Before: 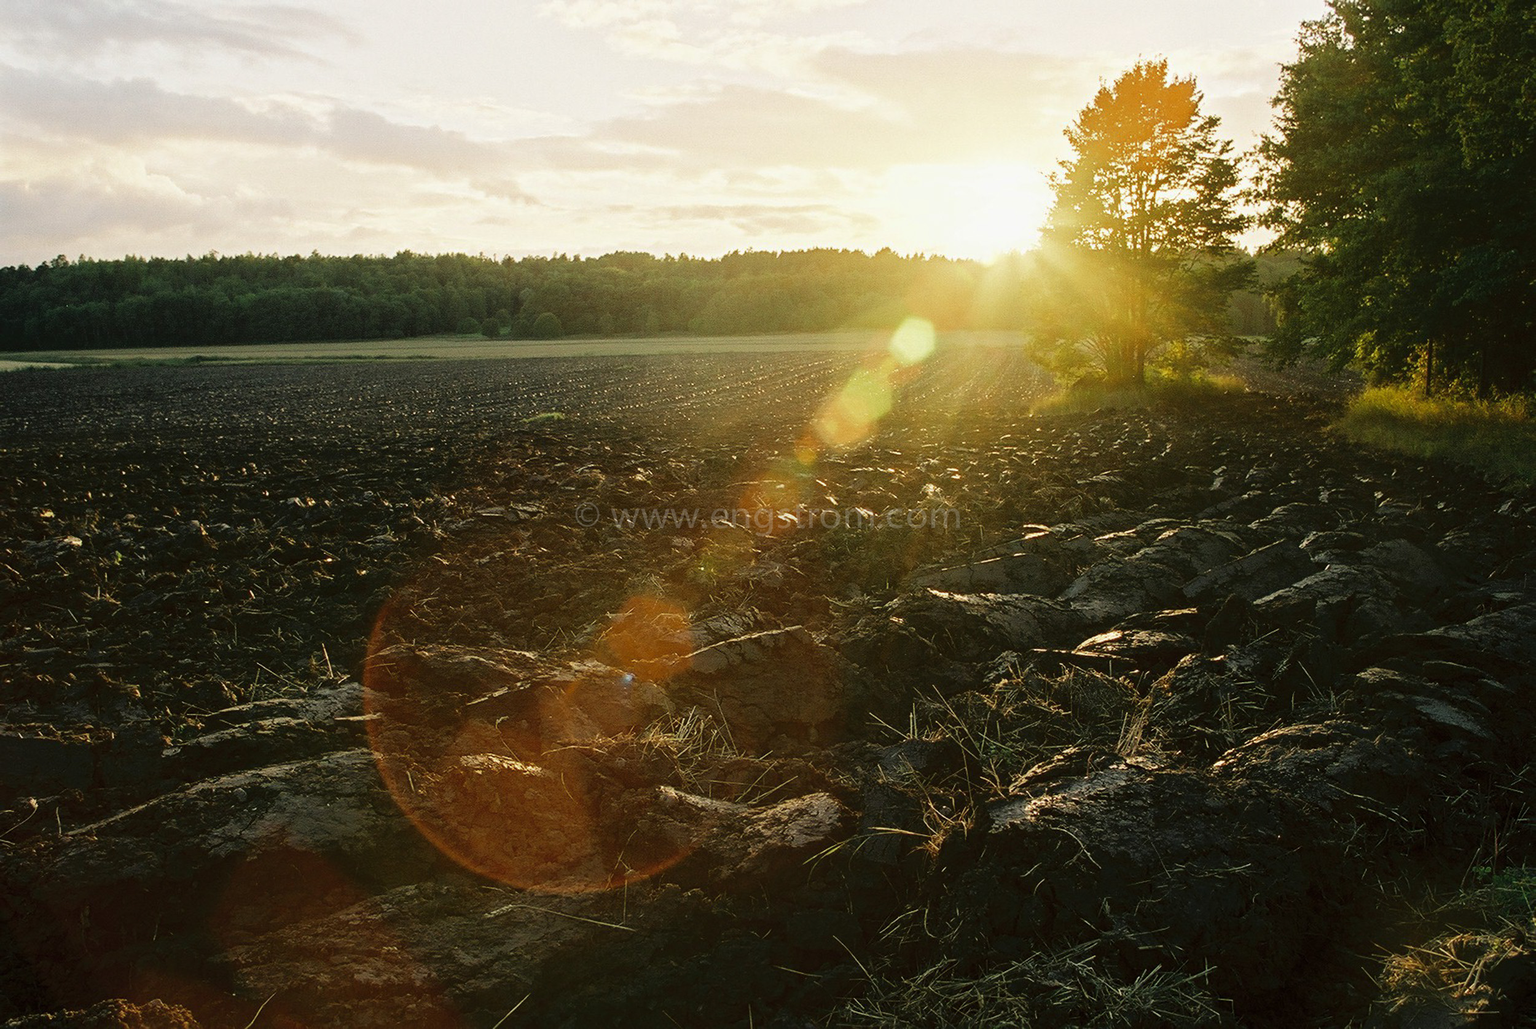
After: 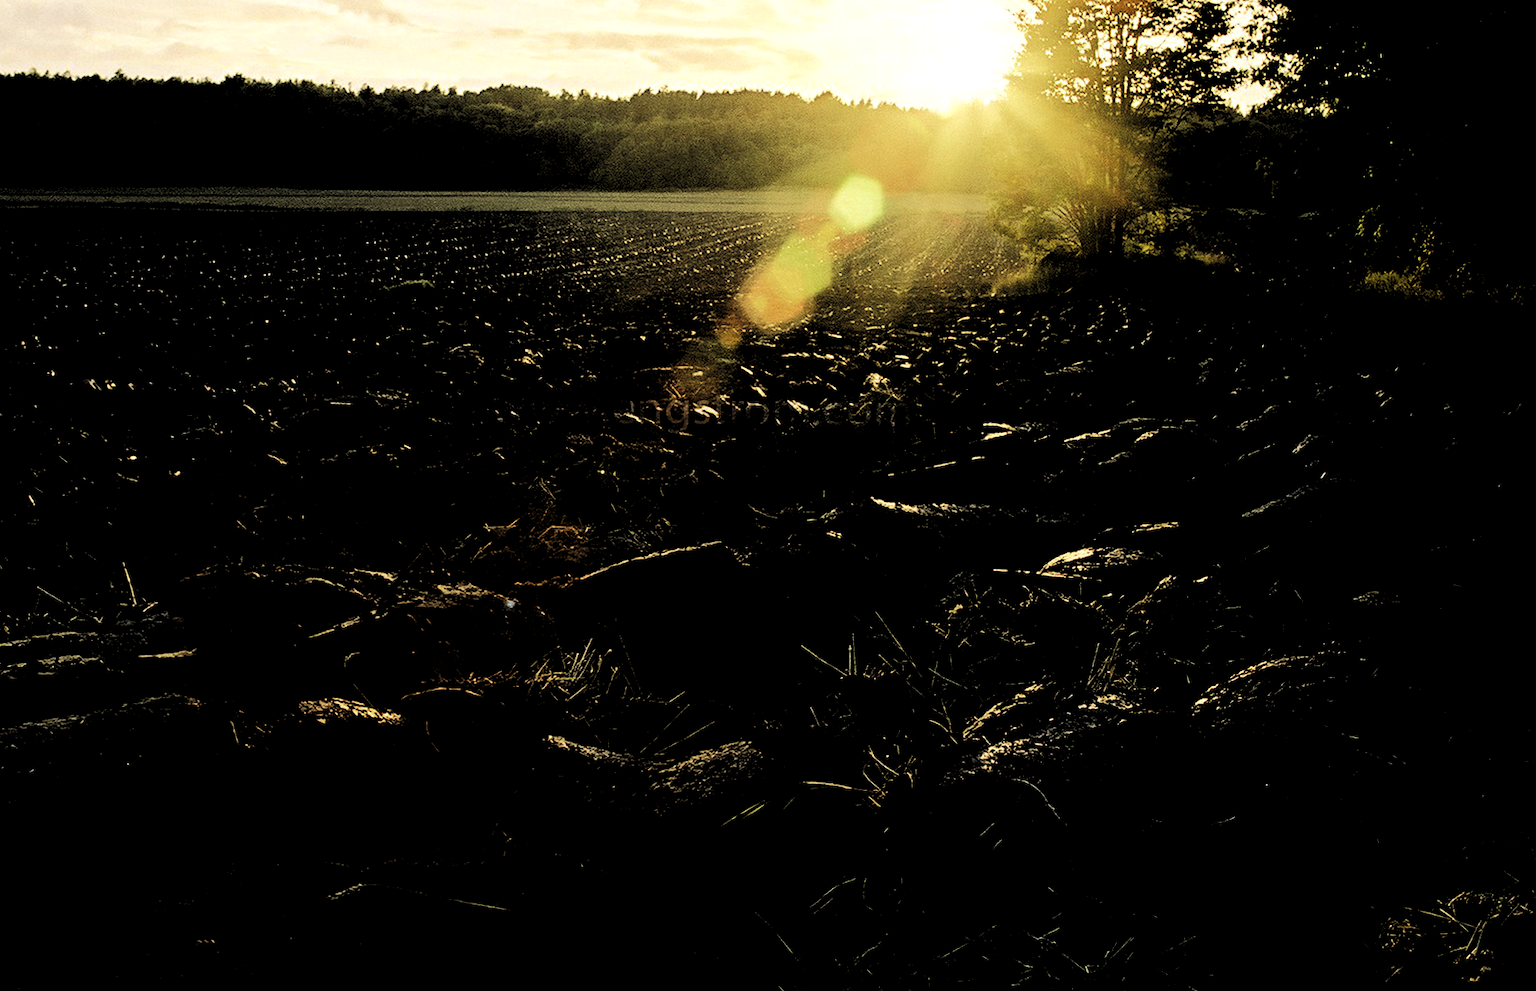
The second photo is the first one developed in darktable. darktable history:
exposure: black level correction 0.005, exposure 0.286 EV, compensate highlight preservation false
rotate and perspective: rotation 0.679°, lens shift (horizontal) 0.136, crop left 0.009, crop right 0.991, crop top 0.078, crop bottom 0.95
levels: levels [0.514, 0.759, 1]
tone curve: curves: ch0 [(0, 0.014) (0.17, 0.099) (0.398, 0.423) (0.725, 0.828) (0.872, 0.918) (1, 0.981)]; ch1 [(0, 0) (0.402, 0.36) (0.489, 0.491) (0.5, 0.503) (0.515, 0.52) (0.545, 0.572) (0.615, 0.662) (0.701, 0.725) (1, 1)]; ch2 [(0, 0) (0.42, 0.458) (0.485, 0.499) (0.503, 0.503) (0.531, 0.542) (0.561, 0.594) (0.644, 0.694) (0.717, 0.753) (1, 0.991)], color space Lab, independent channels
crop: left 16.315%, top 14.246%
